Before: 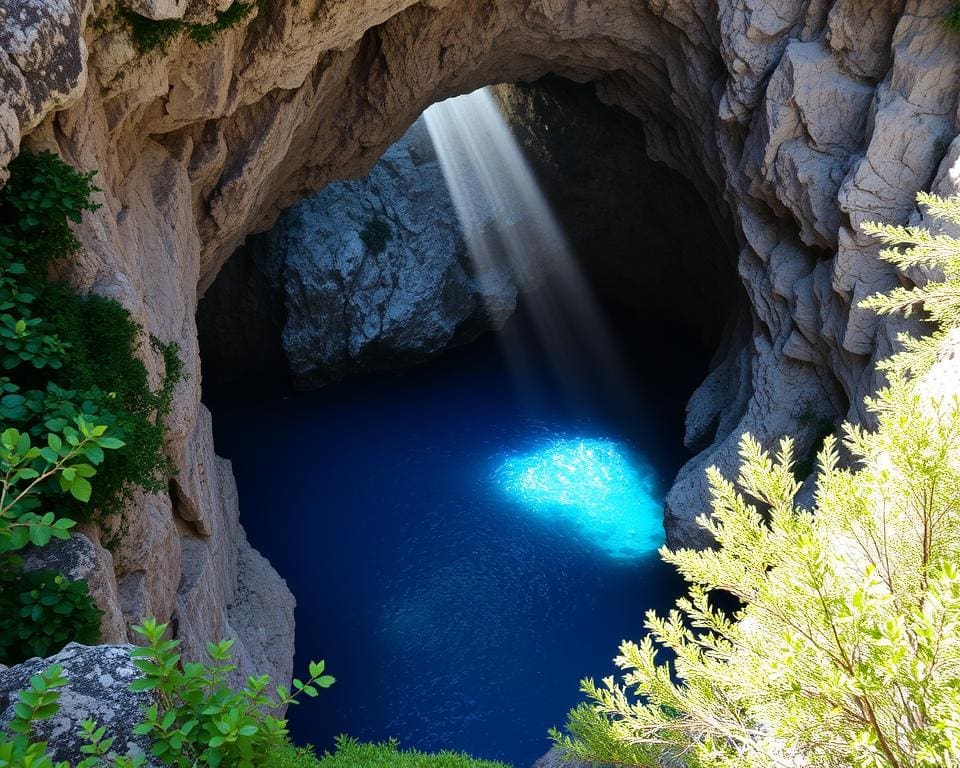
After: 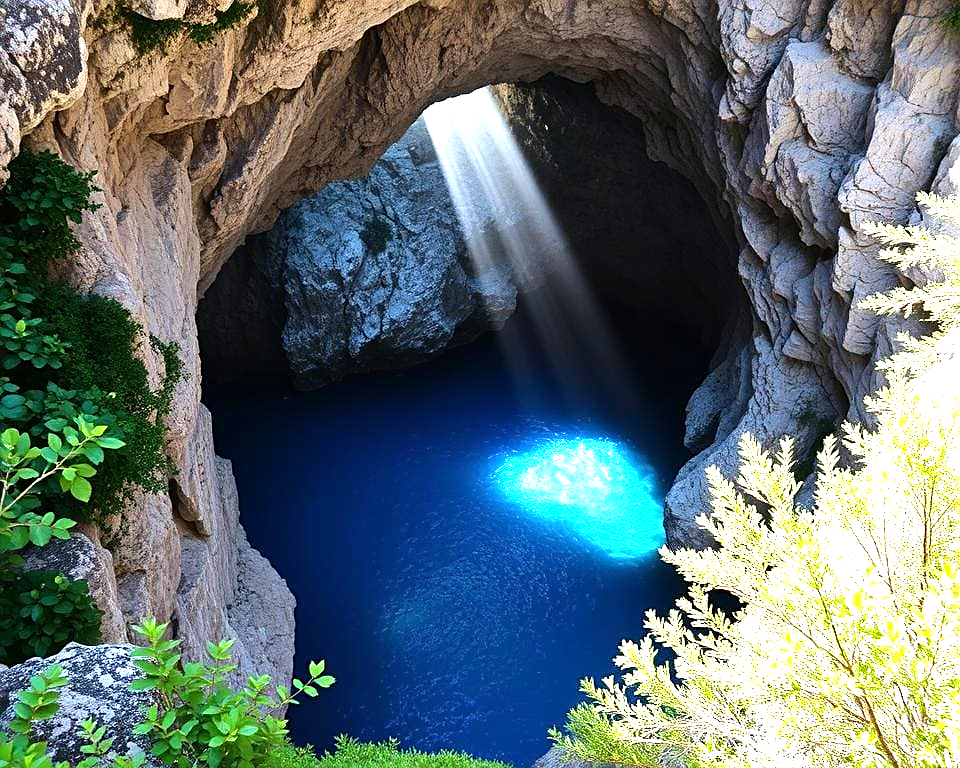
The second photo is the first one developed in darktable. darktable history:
exposure: exposure 0.95 EV, compensate highlight preservation false
tone equalizer: -8 EV -0.417 EV, -7 EV -0.389 EV, -6 EV -0.333 EV, -5 EV -0.222 EV, -3 EV 0.222 EV, -2 EV 0.333 EV, -1 EV 0.389 EV, +0 EV 0.417 EV, edges refinement/feathering 500, mask exposure compensation -1.57 EV, preserve details no
sharpen: on, module defaults
